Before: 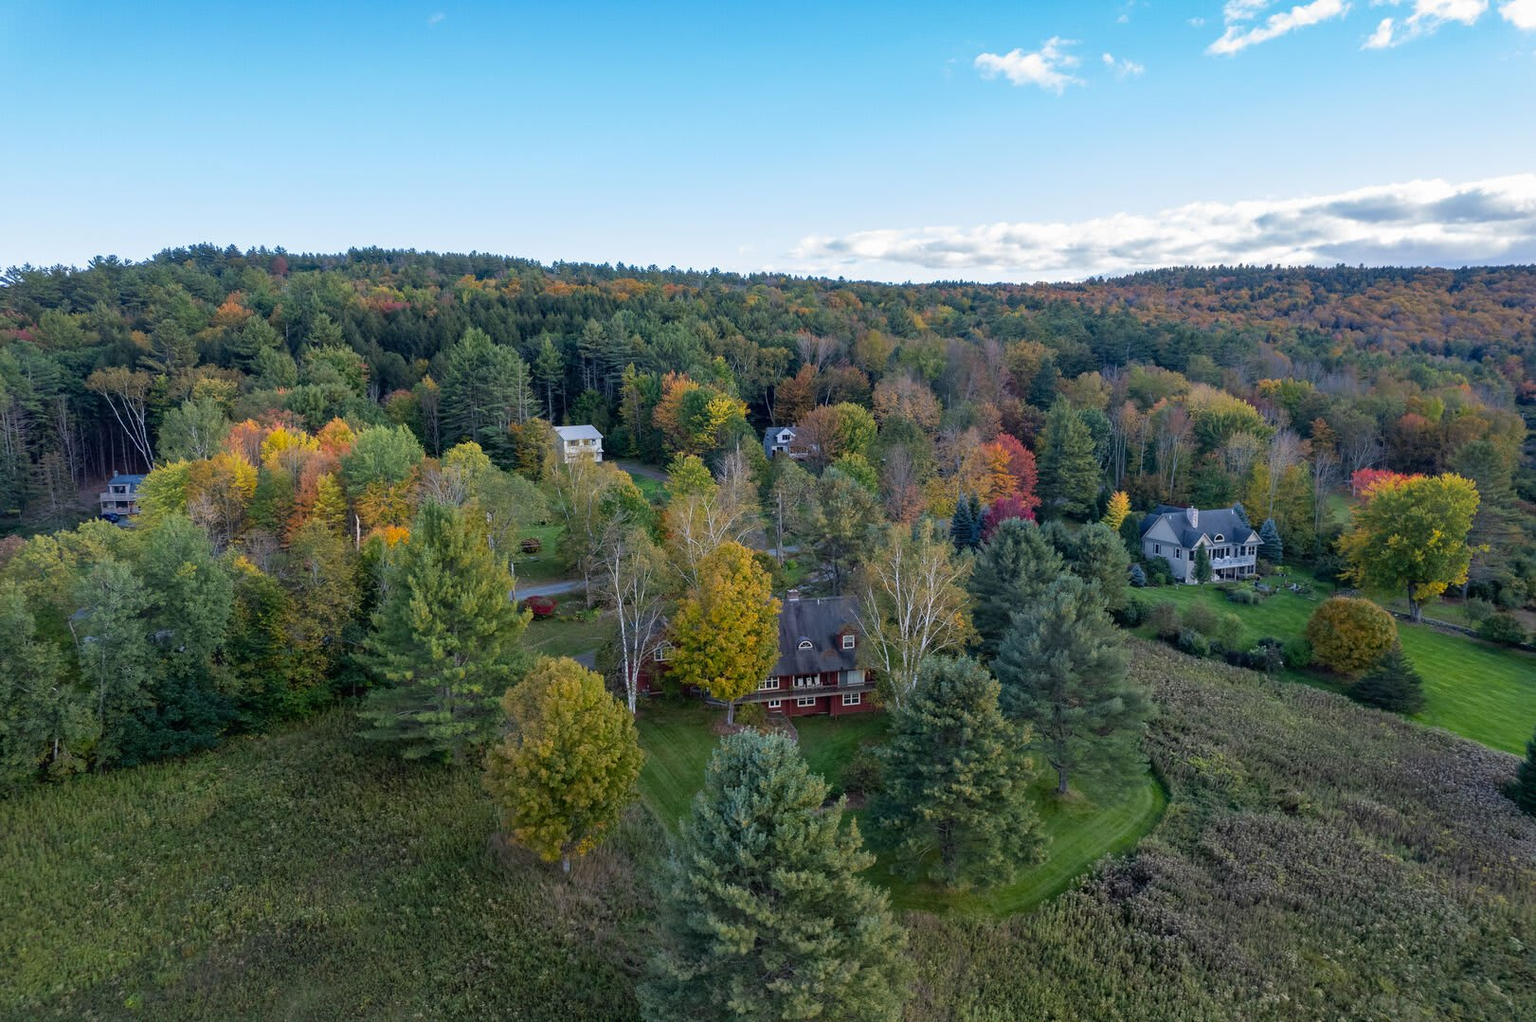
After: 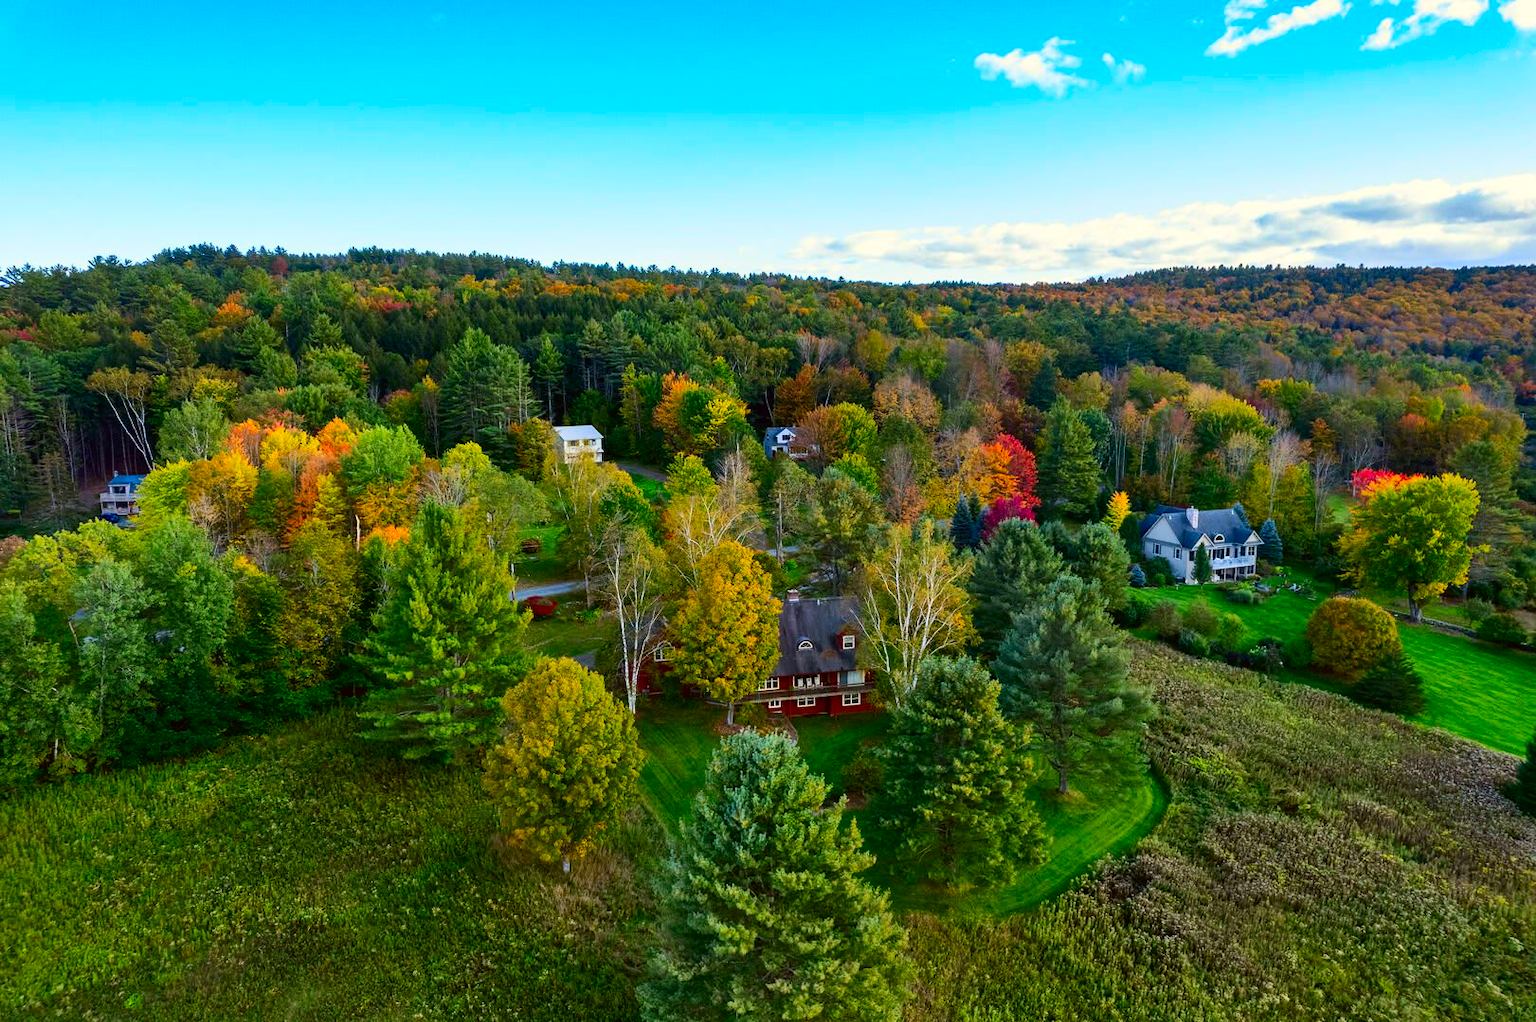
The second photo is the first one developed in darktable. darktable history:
shadows and highlights: soften with gaussian
color correction: highlights a* -1.77, highlights b* 10.33, shadows a* 0.236, shadows b* 19.02
contrast brightness saturation: contrast 0.262, brightness 0.011, saturation 0.872
